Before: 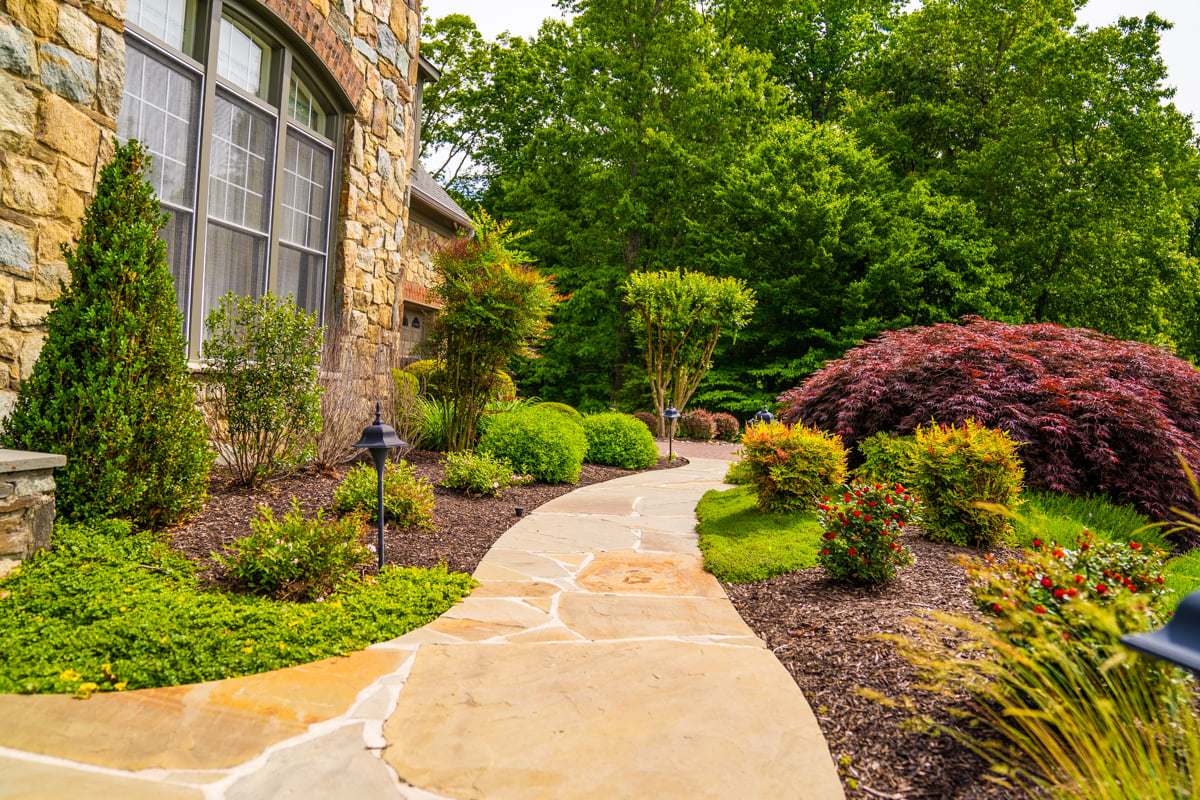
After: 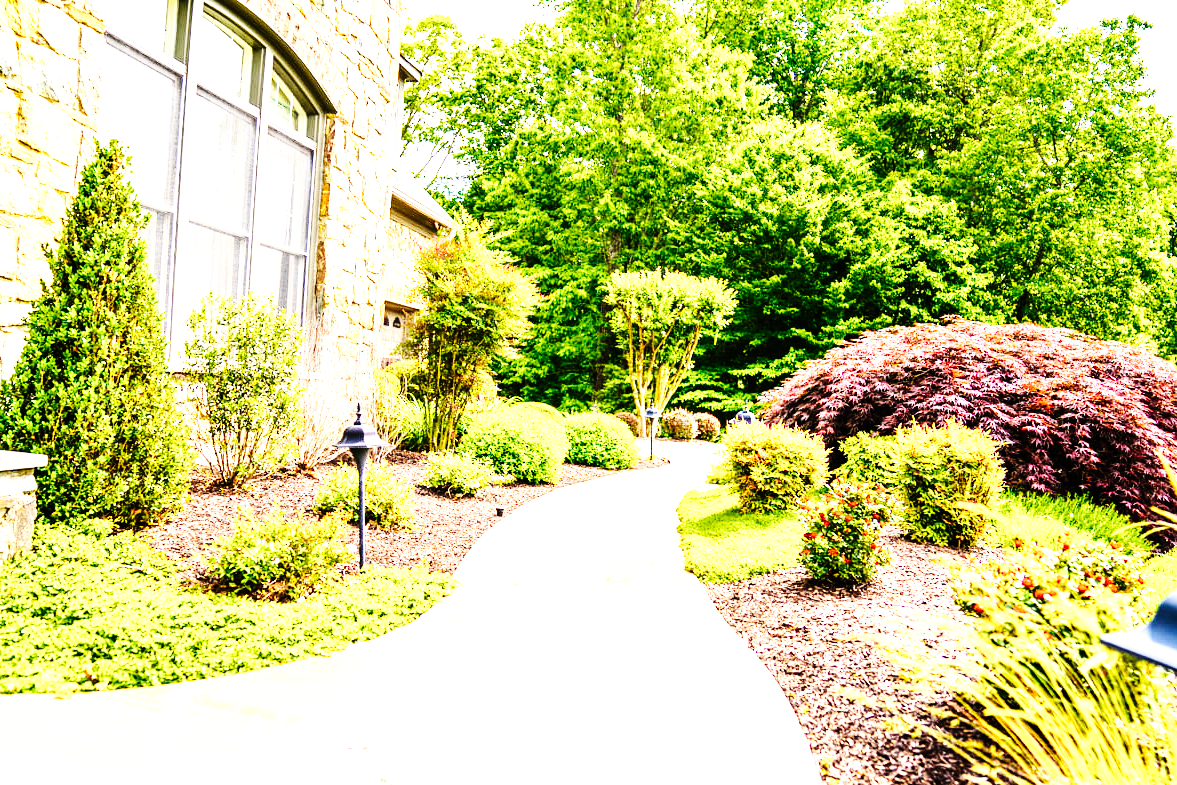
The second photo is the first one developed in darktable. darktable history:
exposure: exposure 1.482 EV, compensate highlight preservation false
crop: left 1.632%, right 0.281%, bottom 1.78%
base curve: curves: ch0 [(0, 0) (0, 0) (0.002, 0.001) (0.008, 0.003) (0.019, 0.011) (0.037, 0.037) (0.064, 0.11) (0.102, 0.232) (0.152, 0.379) (0.216, 0.524) (0.296, 0.665) (0.394, 0.789) (0.512, 0.881) (0.651, 0.945) (0.813, 0.986) (1, 1)], preserve colors none
tone equalizer: -8 EV -0.768 EV, -7 EV -0.729 EV, -6 EV -0.611 EV, -5 EV -0.407 EV, -3 EV 0.38 EV, -2 EV 0.6 EV, -1 EV 0.687 EV, +0 EV 0.774 EV, edges refinement/feathering 500, mask exposure compensation -1.57 EV, preserve details no
